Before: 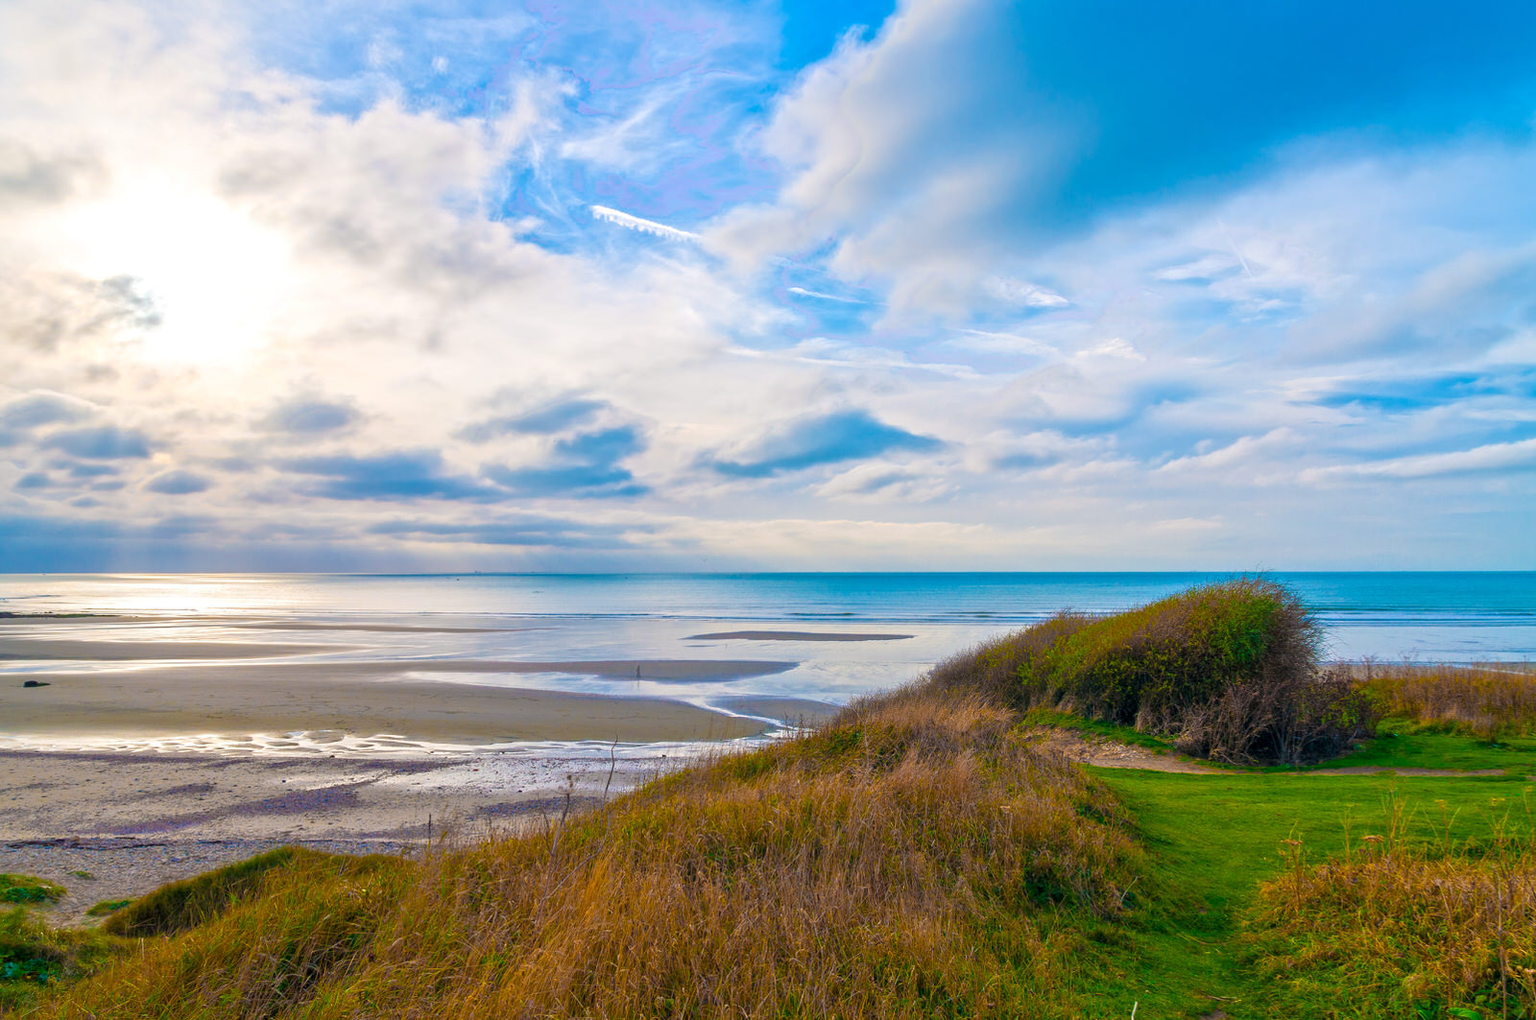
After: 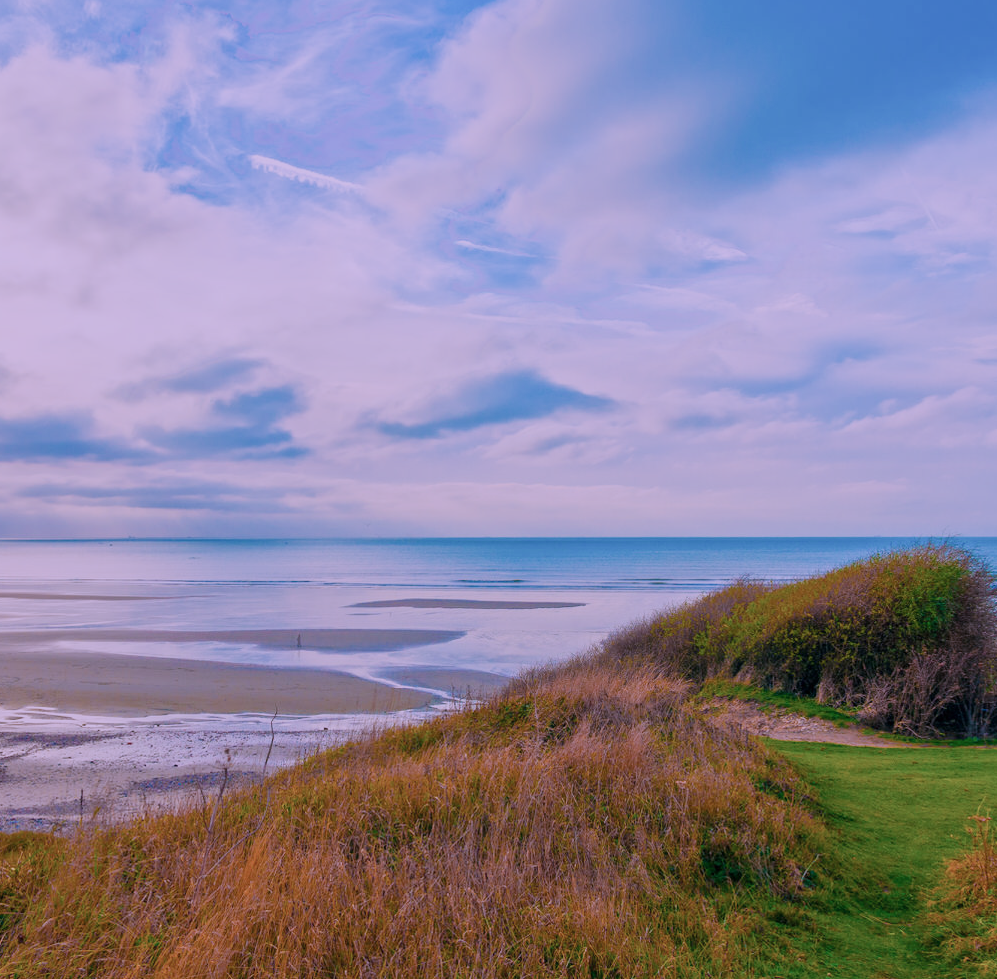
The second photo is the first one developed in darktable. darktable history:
sigmoid: contrast 1.05, skew -0.15
color correction: highlights a* 15.03, highlights b* -25.07
crop and rotate: left 22.918%, top 5.629%, right 14.711%, bottom 2.247%
